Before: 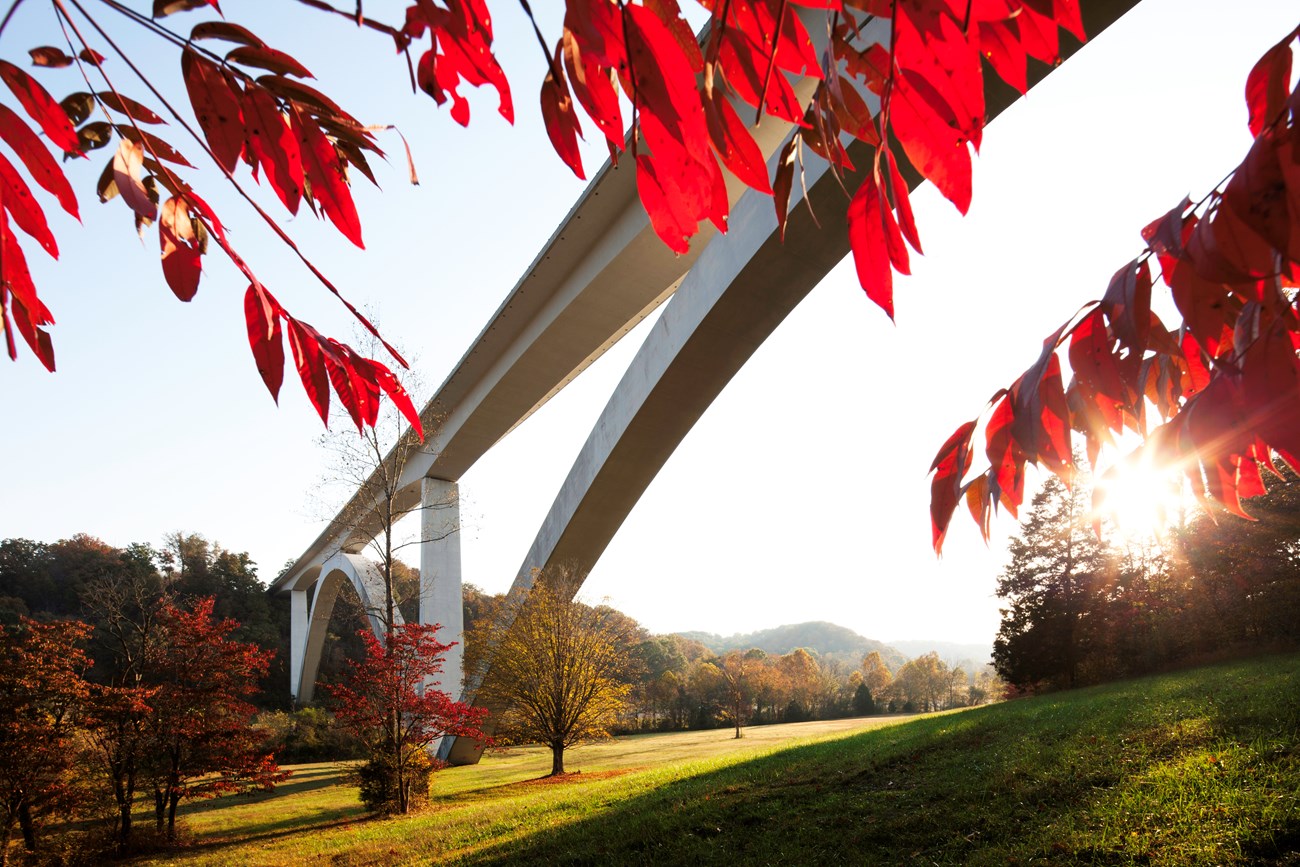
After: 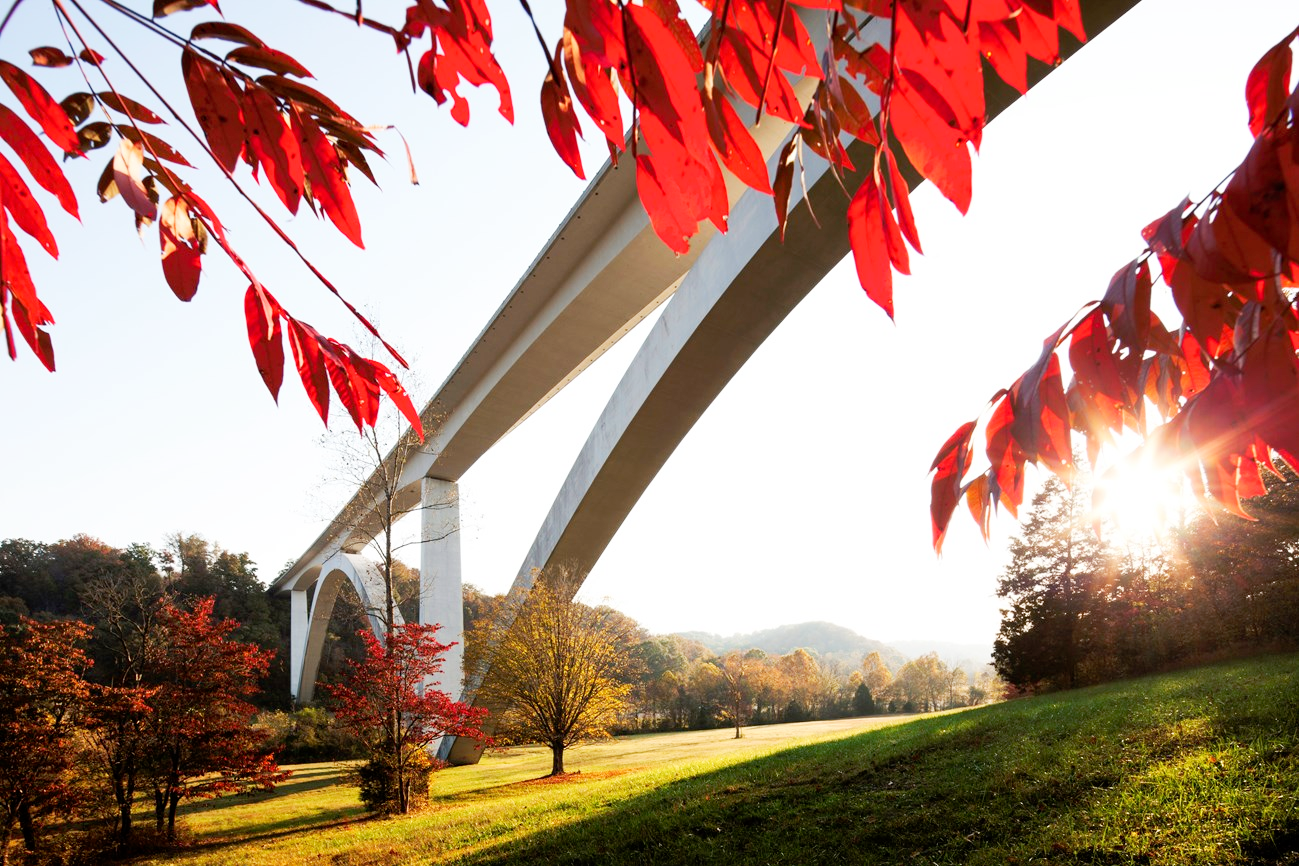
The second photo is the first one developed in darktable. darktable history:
tone curve: curves: ch0 [(0, 0) (0.004, 0.001) (0.133, 0.16) (0.325, 0.399) (0.475, 0.588) (0.832, 0.903) (1, 1)], preserve colors none
